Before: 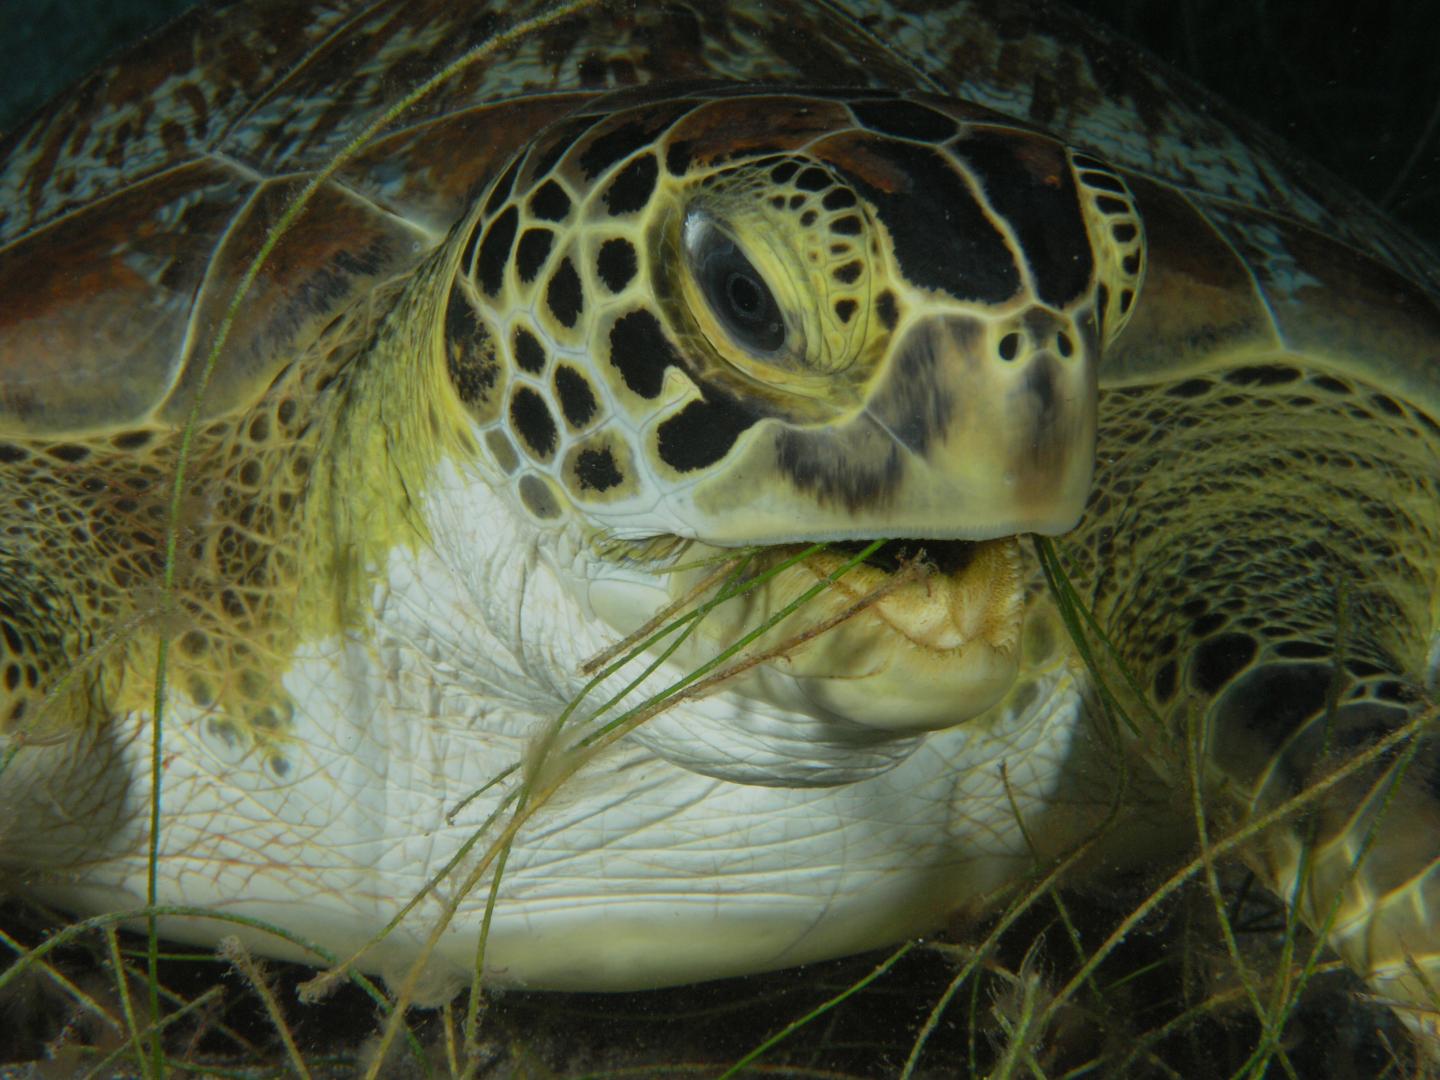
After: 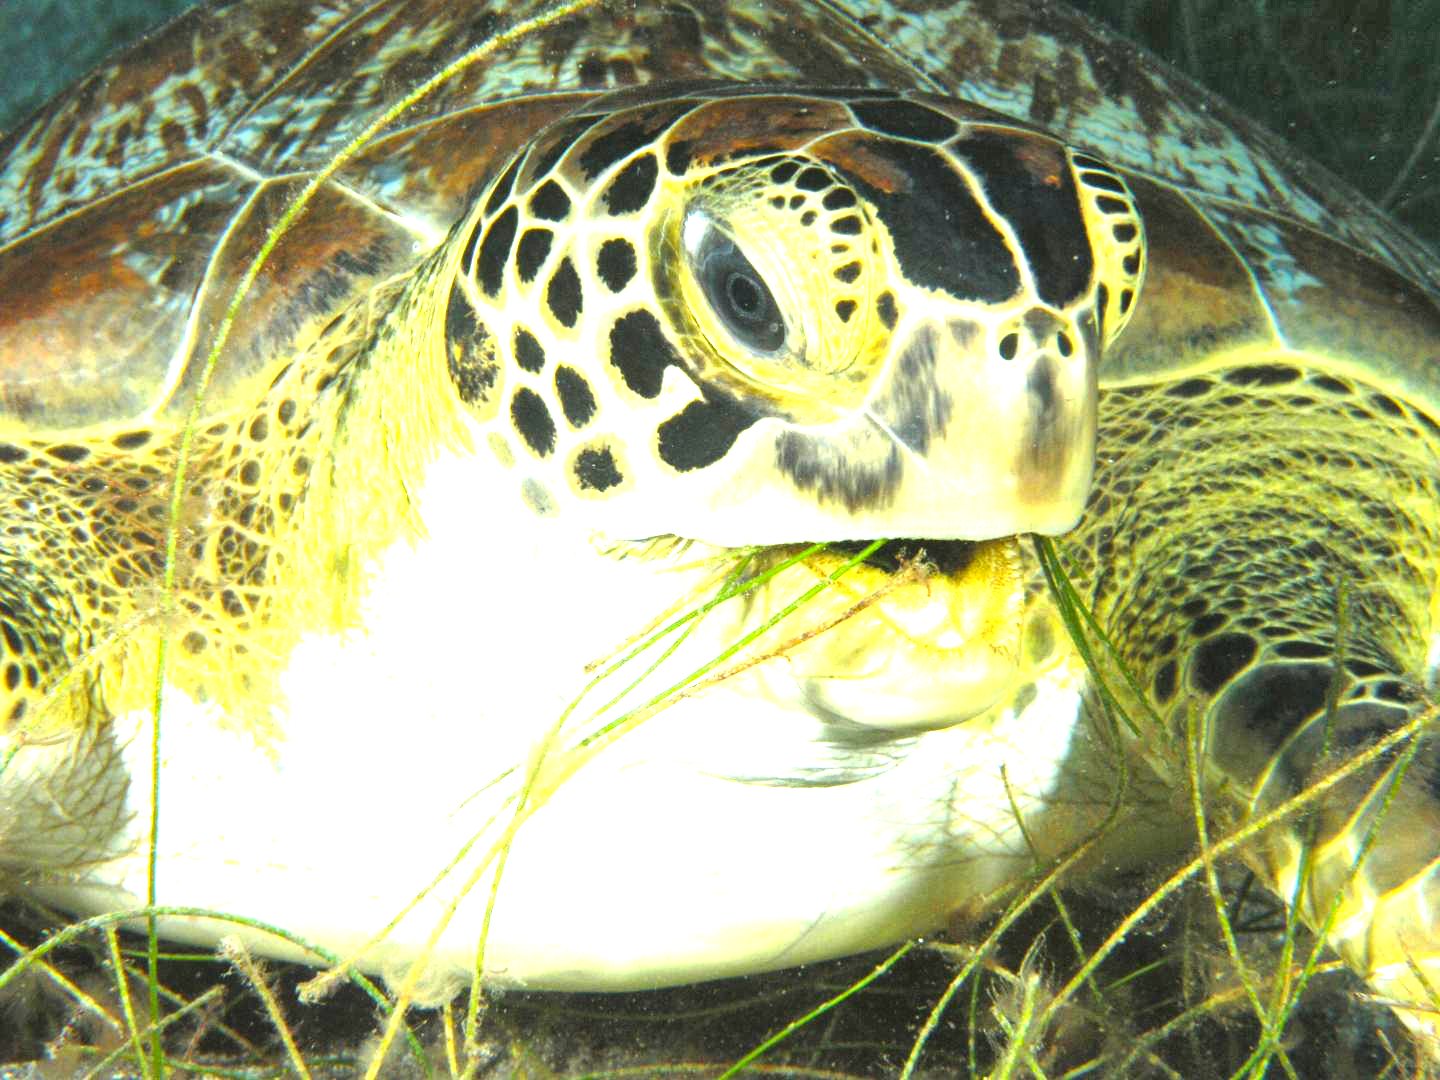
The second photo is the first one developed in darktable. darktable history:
shadows and highlights: radius 112.15, shadows 50.87, white point adjustment 8.98, highlights -3.15, soften with gaussian
local contrast: highlights 104%, shadows 99%, detail 119%, midtone range 0.2
color balance rgb: linear chroma grading › global chroma 10.295%, perceptual saturation grading › global saturation 0.89%, perceptual brilliance grading › global brilliance 25.055%
exposure: black level correction 0, exposure 1.633 EV, compensate highlight preservation false
